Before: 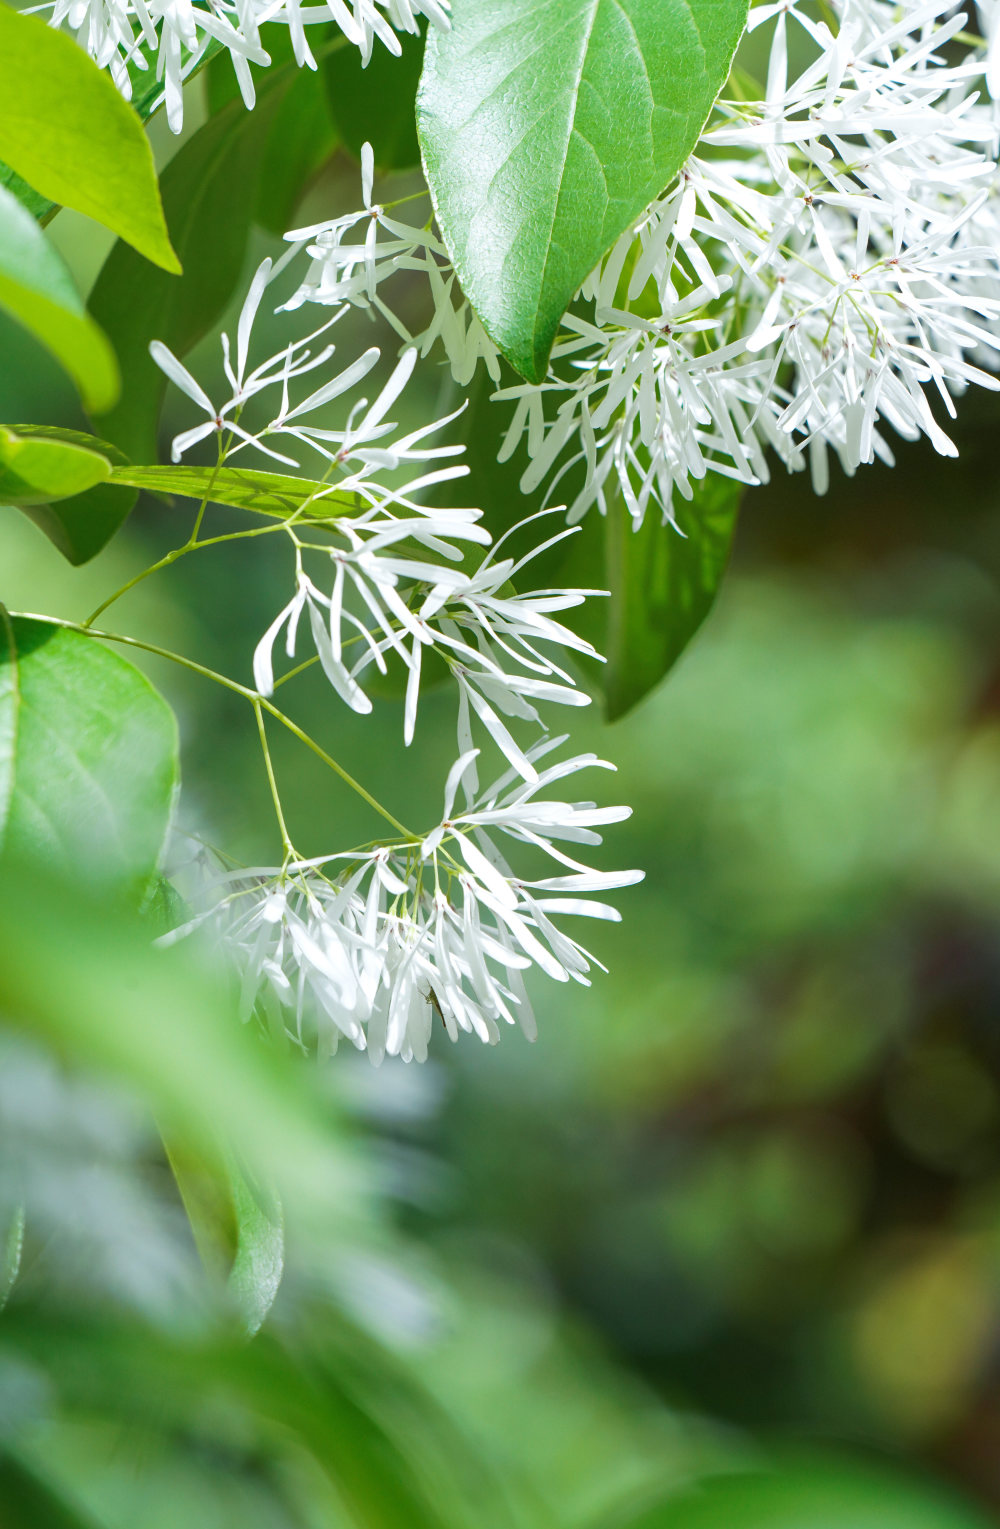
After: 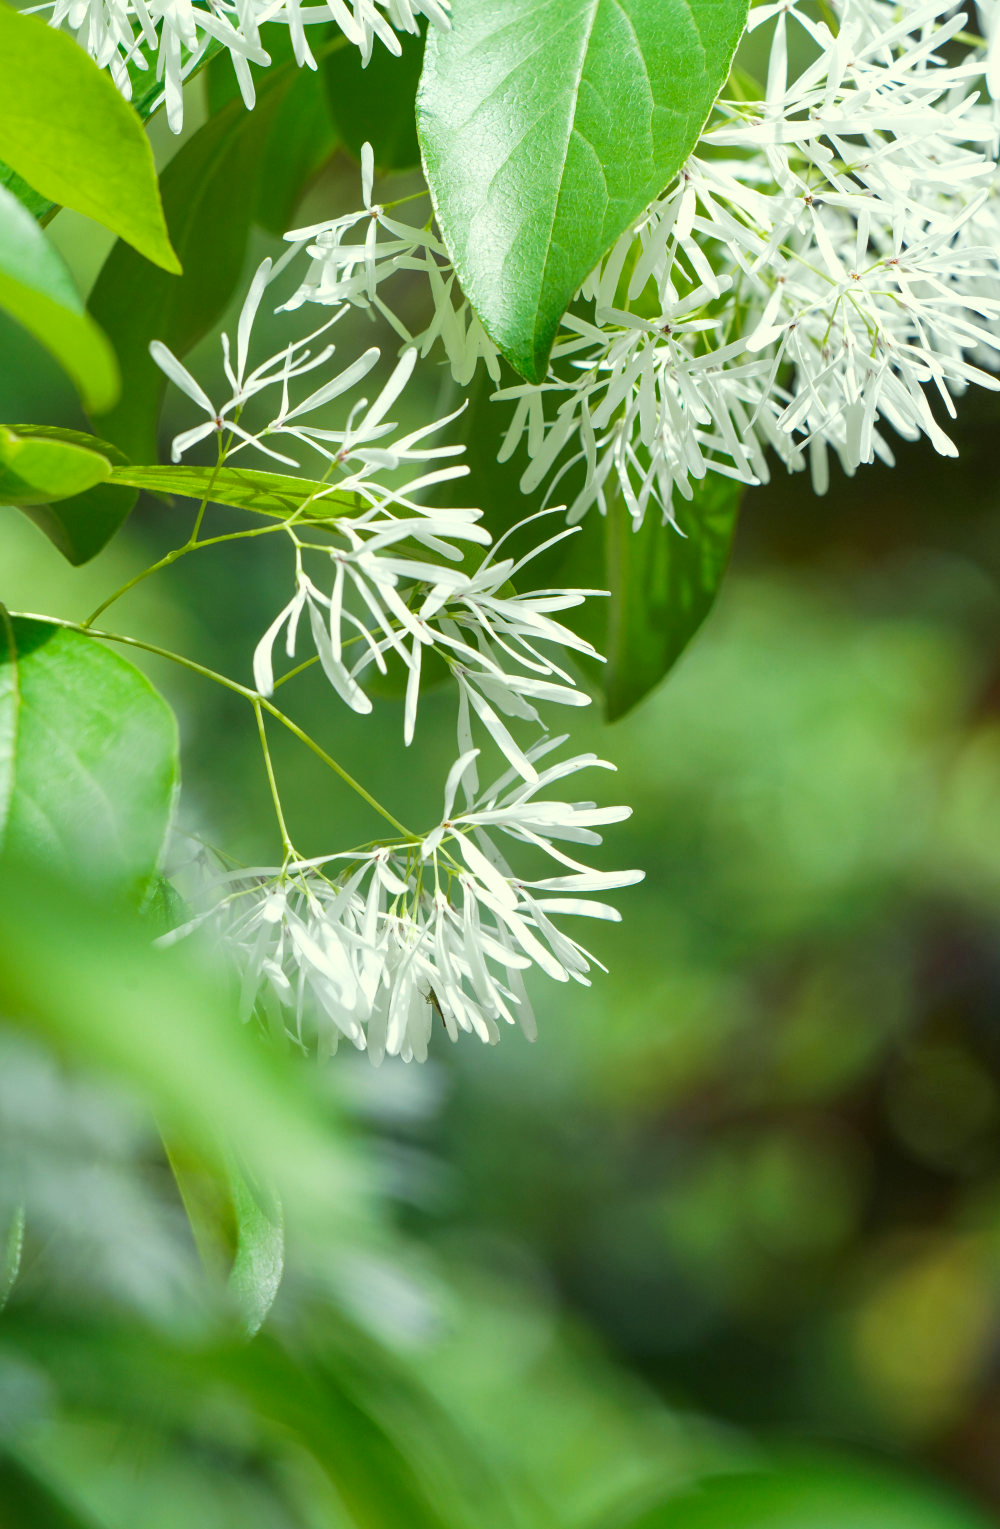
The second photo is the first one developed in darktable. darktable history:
color correction: highlights a* -5.85, highlights b* 11.35
